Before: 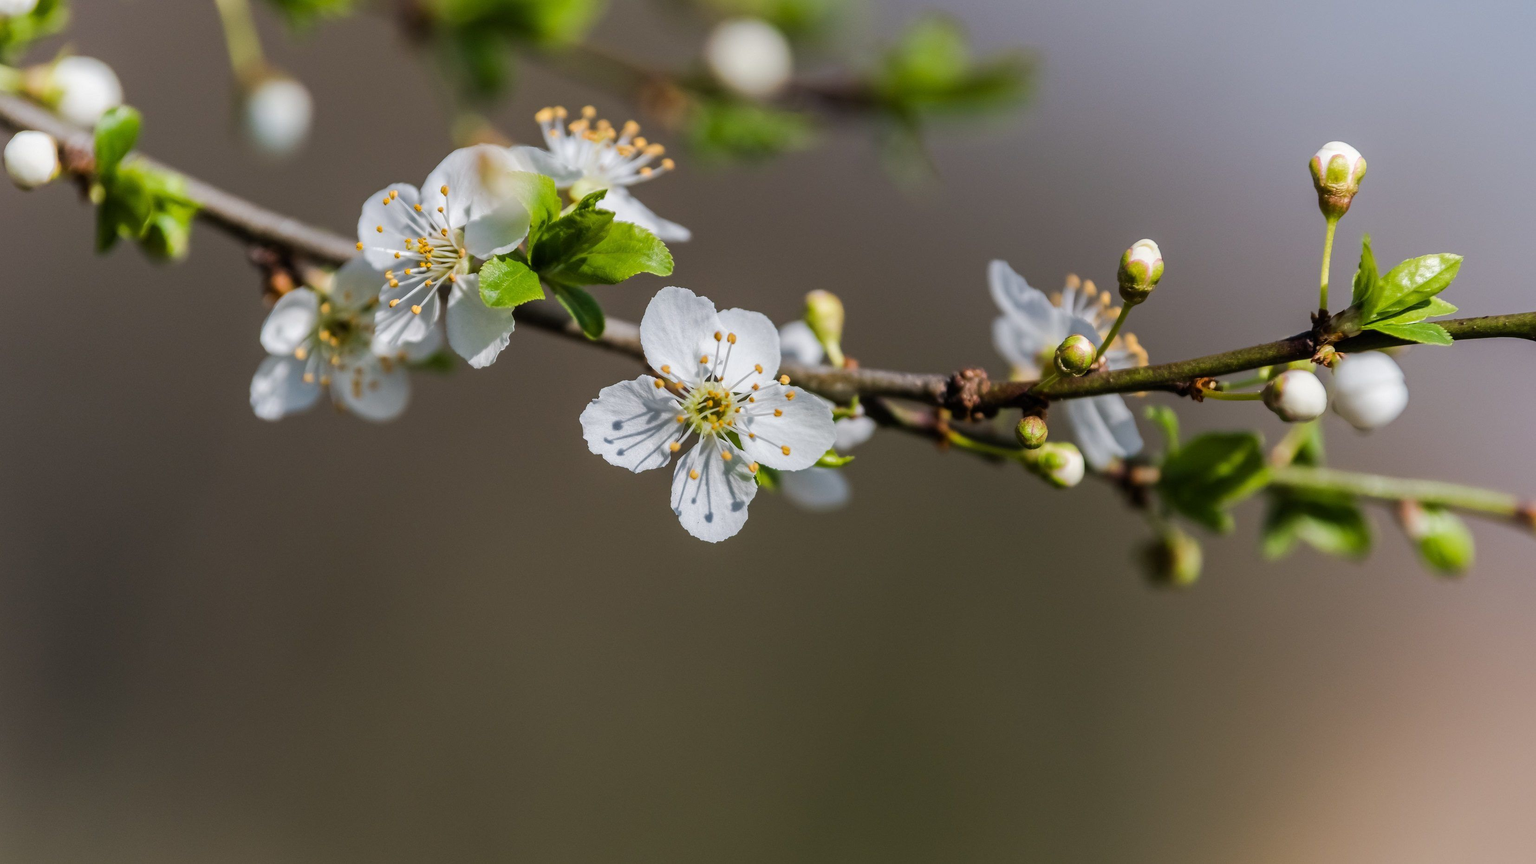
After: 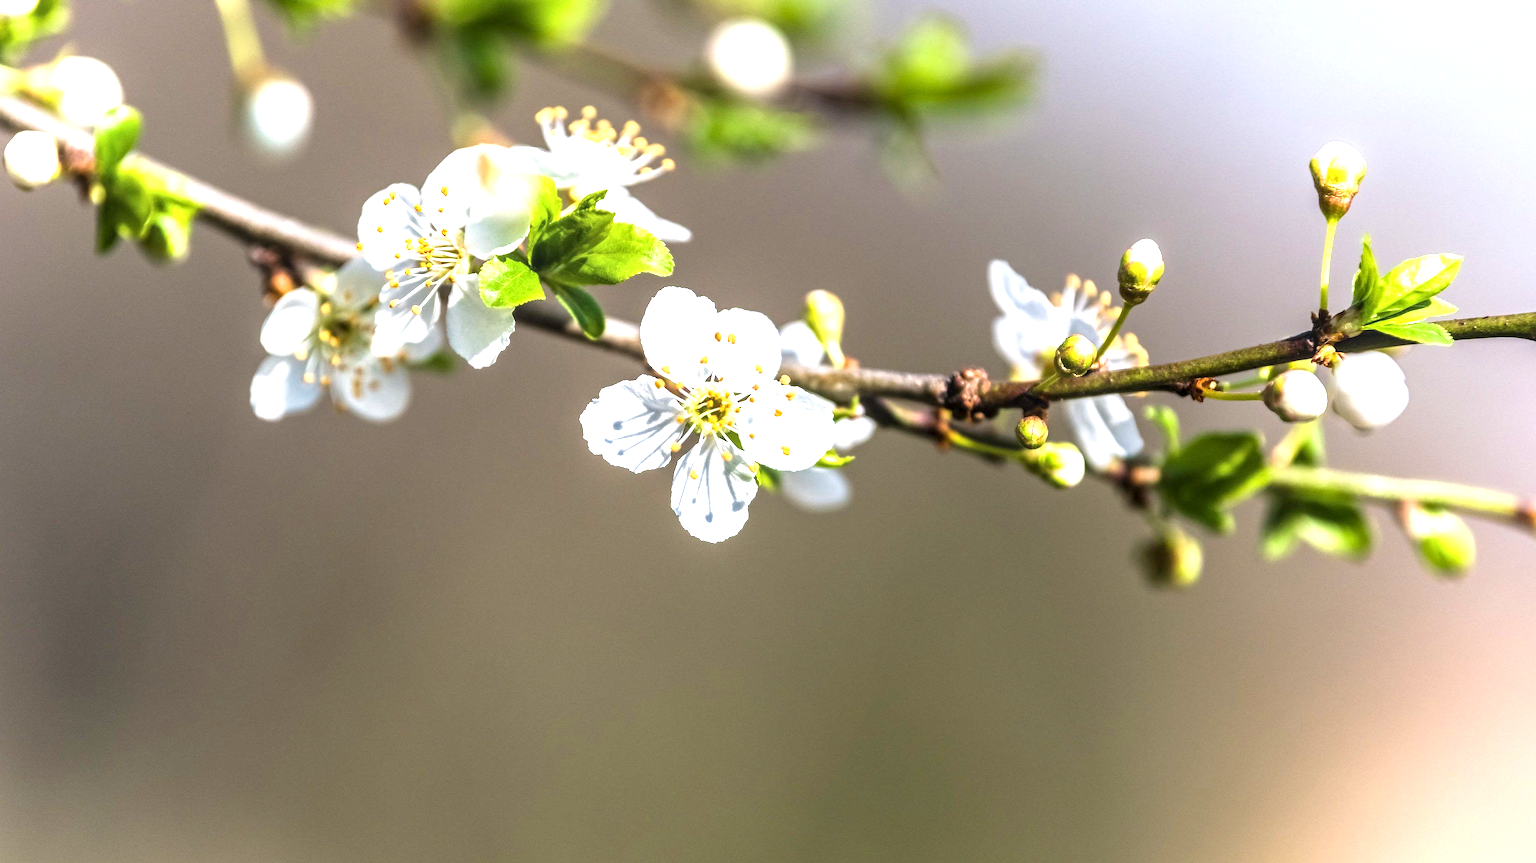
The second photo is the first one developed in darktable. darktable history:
local contrast: on, module defaults
exposure: black level correction 0, exposure 1.509 EV, compensate highlight preservation false
